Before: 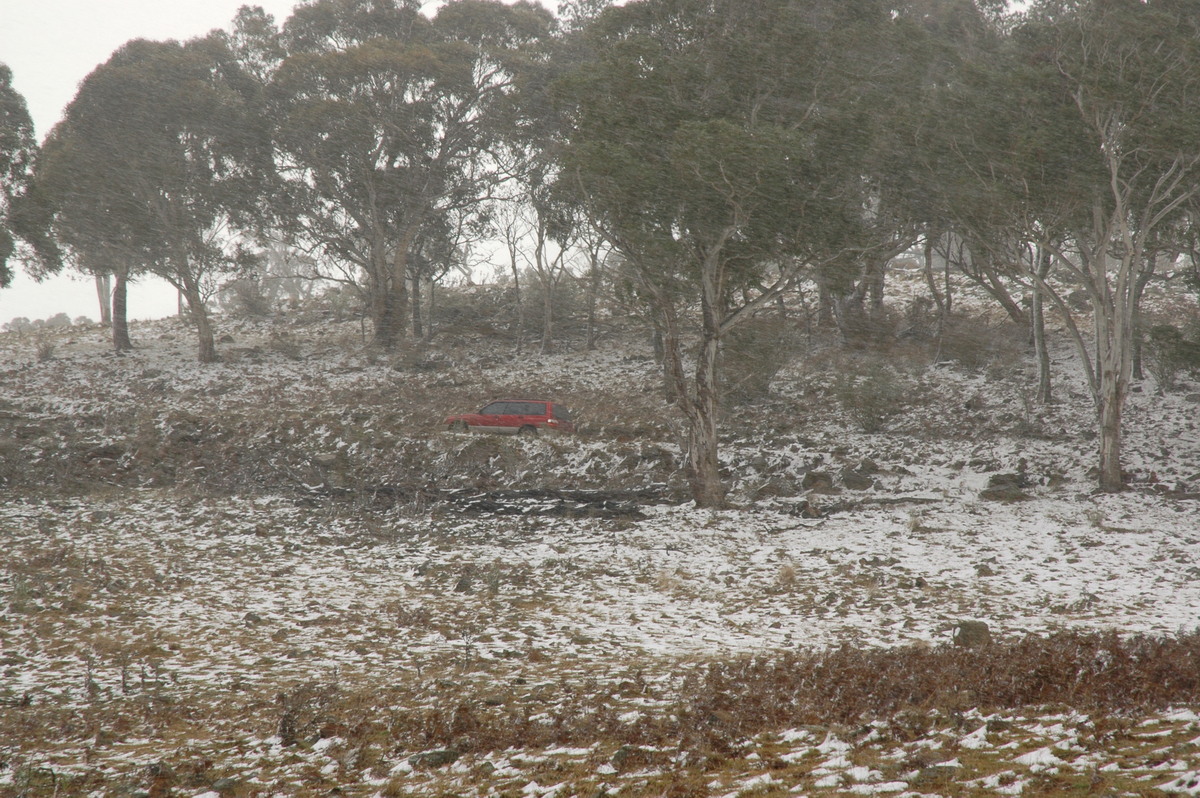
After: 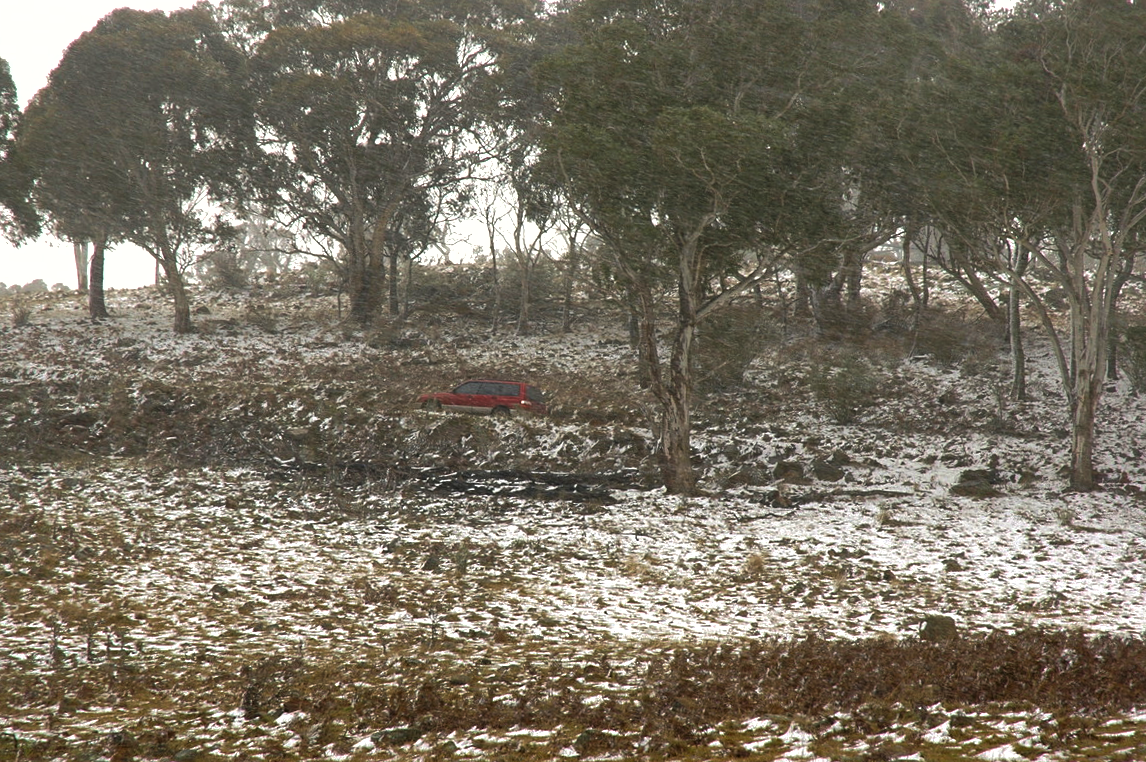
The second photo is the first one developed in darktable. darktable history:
color balance rgb: shadows lift › chroma 0.81%, shadows lift › hue 110.38°, perceptual saturation grading › global saturation 31.21%, global vibrance 22.299%
velvia: strength 25%
crop and rotate: angle -1.81°
exposure: exposure 0.667 EV, compensate highlight preservation false
shadows and highlights: on, module defaults
sharpen: amount 0.201
levels: levels [0, 0.618, 1]
